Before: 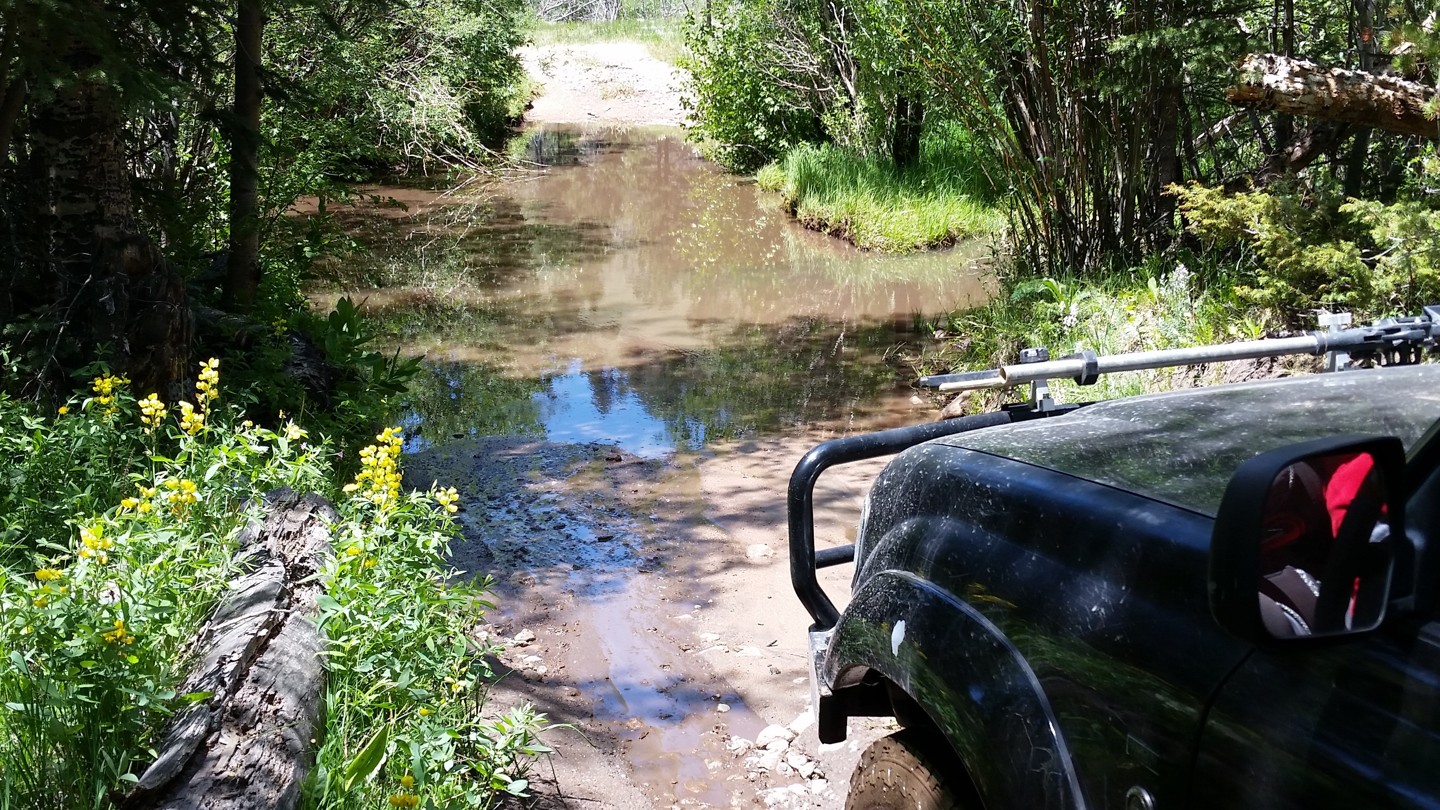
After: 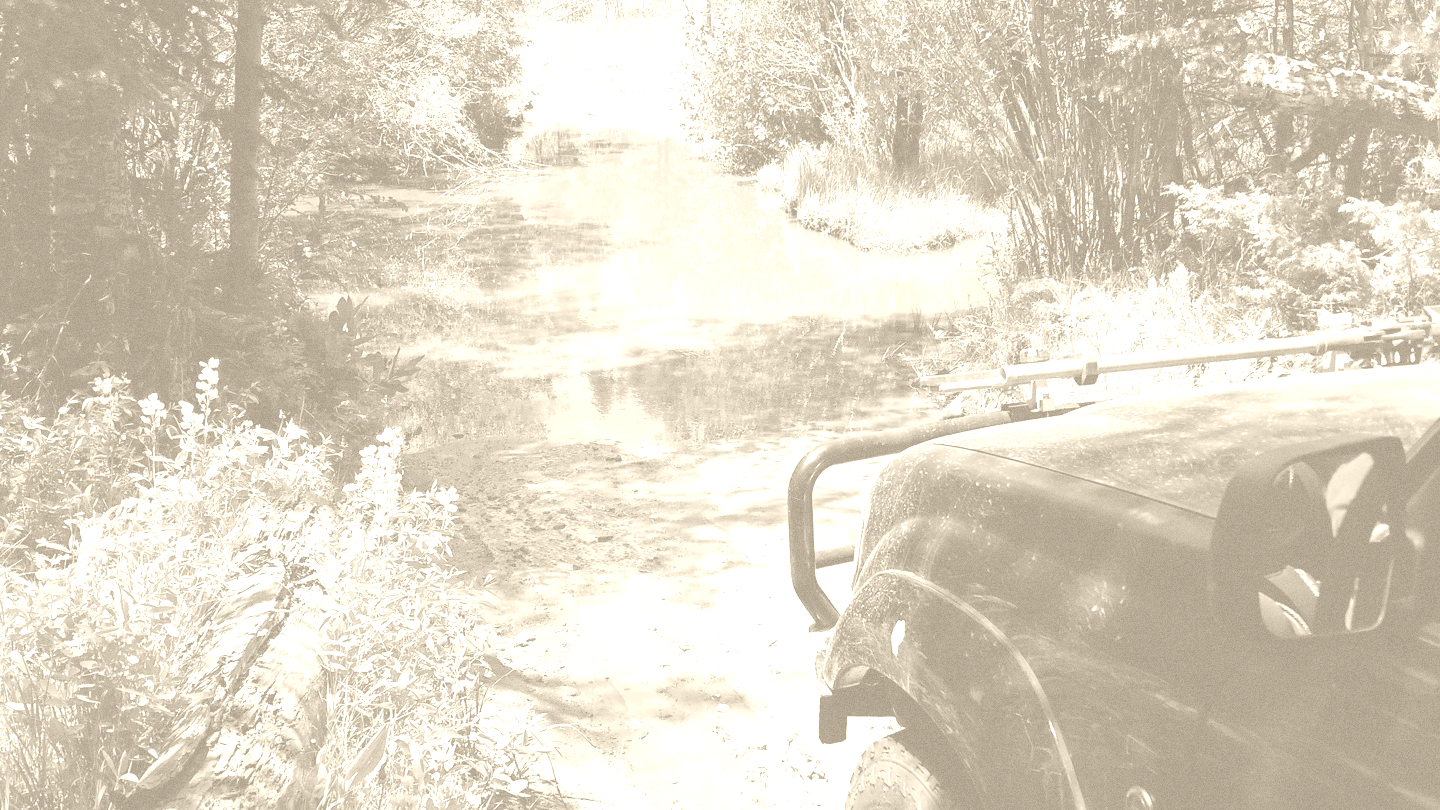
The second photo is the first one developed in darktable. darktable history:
colorize: hue 36°, saturation 71%, lightness 80.79%
grain: strength 26%
